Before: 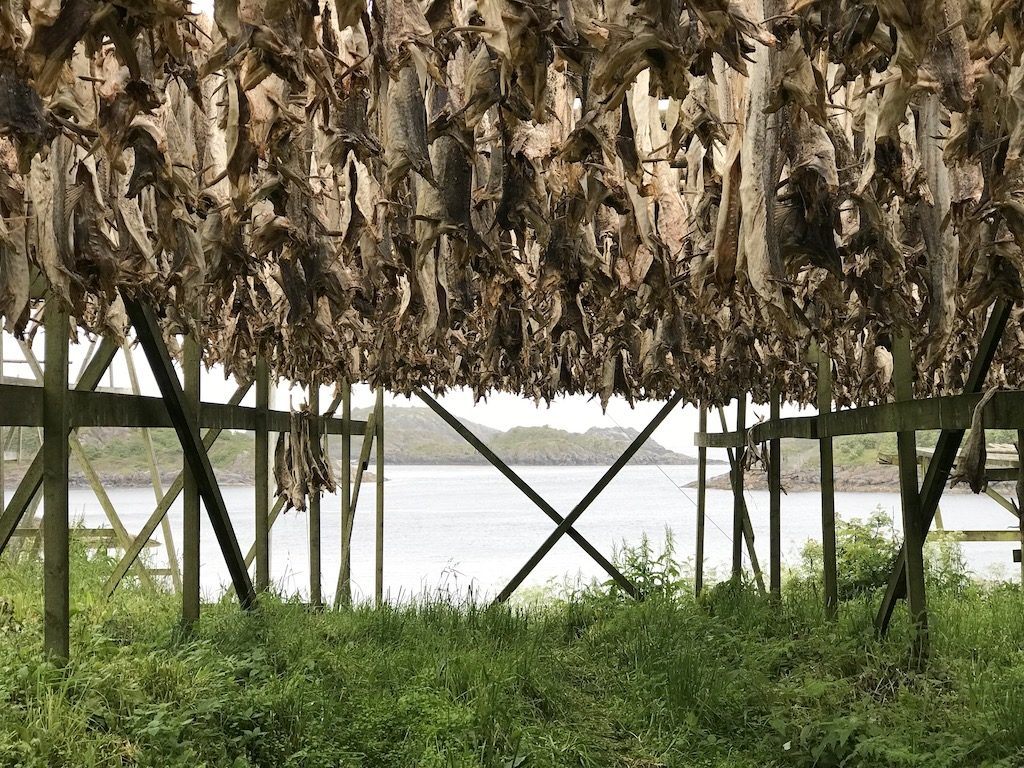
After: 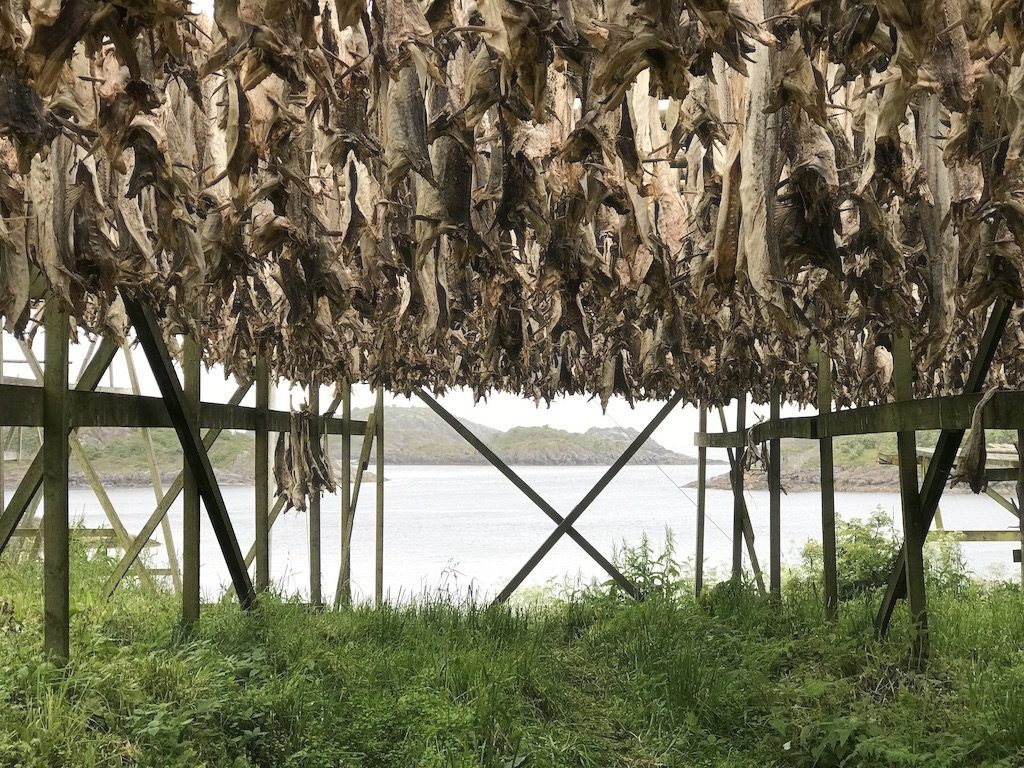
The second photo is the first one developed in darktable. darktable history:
haze removal: strength -0.042, compatibility mode true, adaptive false
